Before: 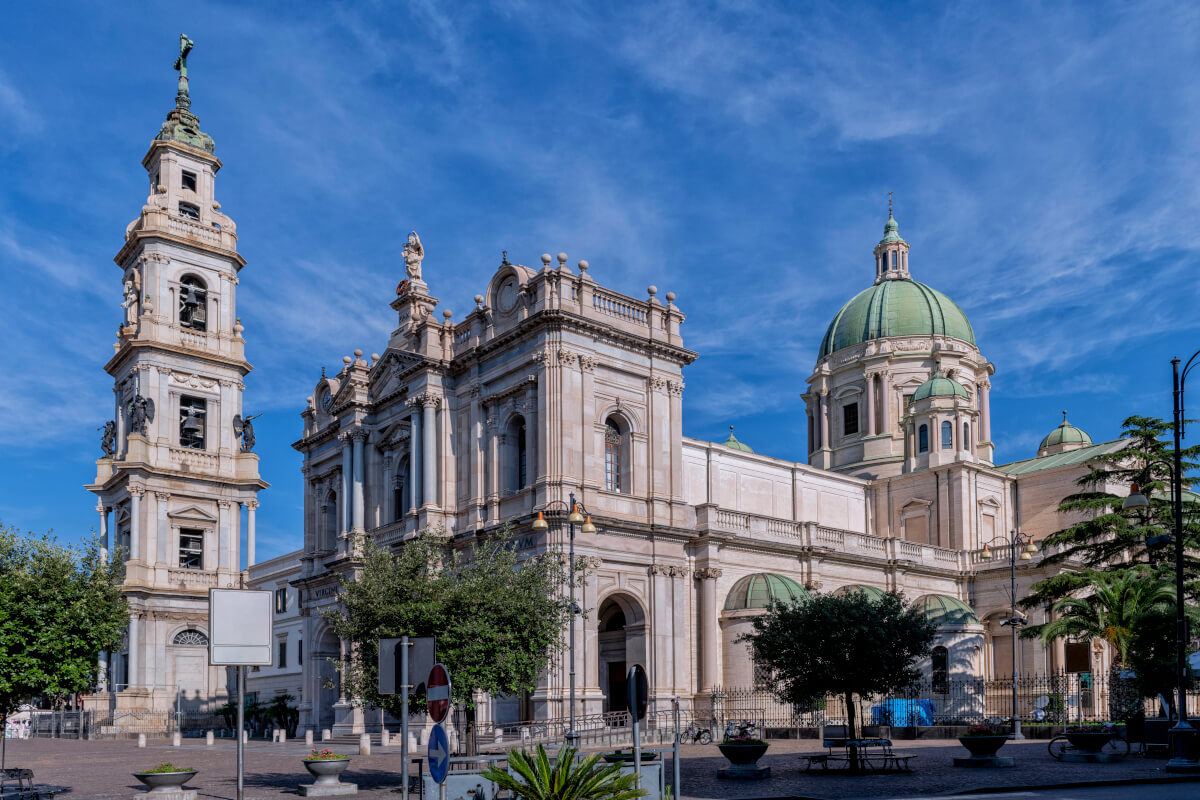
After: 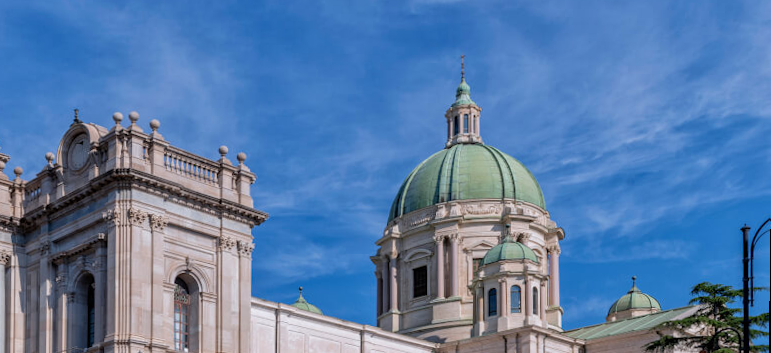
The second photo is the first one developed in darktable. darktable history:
crop: left 36.005%, top 18.293%, right 0.31%, bottom 38.444%
rotate and perspective: rotation 0.8°, automatic cropping off
